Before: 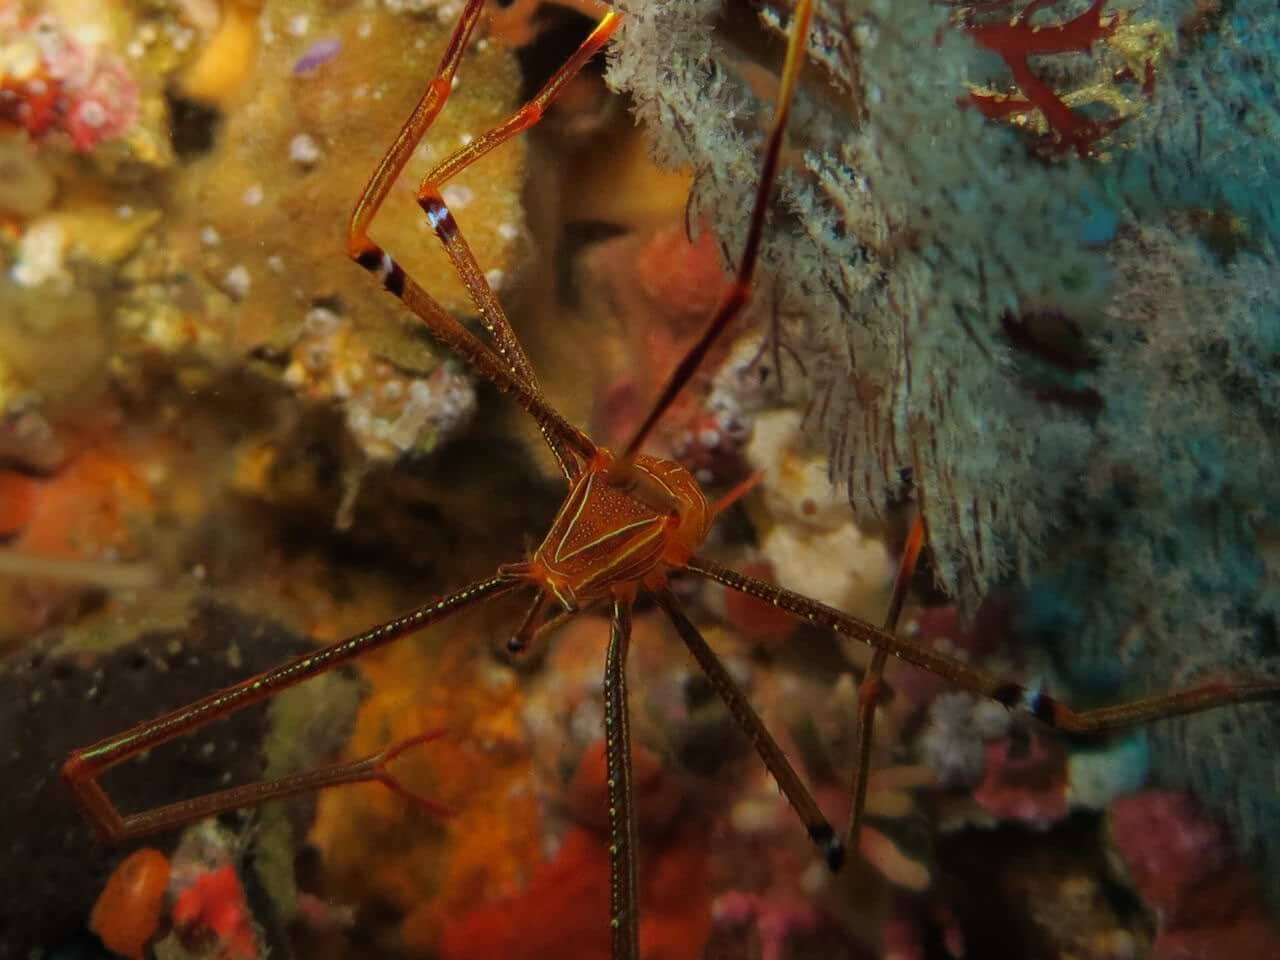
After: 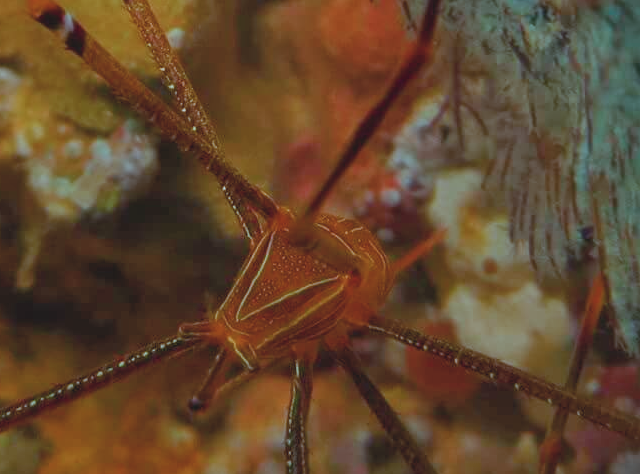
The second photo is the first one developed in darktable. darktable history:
color correction: highlights a* -2.01, highlights b* -18.45
color balance rgb: highlights gain › chroma 4.086%, highlights gain › hue 200.68°, perceptual saturation grading › global saturation 20%, perceptual saturation grading › highlights -24.802%, perceptual saturation grading › shadows 24.293%, global vibrance 20%
crop: left 24.982%, top 25.116%, right 25.008%, bottom 25.47%
contrast brightness saturation: contrast -0.131, brightness 0.041, saturation -0.135
tone equalizer: -8 EV 0.261 EV, -7 EV 0.401 EV, -6 EV 0.415 EV, -5 EV 0.262 EV, -3 EV -0.268 EV, -2 EV -0.433 EV, -1 EV -0.413 EV, +0 EV -0.256 EV, mask exposure compensation -0.497 EV
